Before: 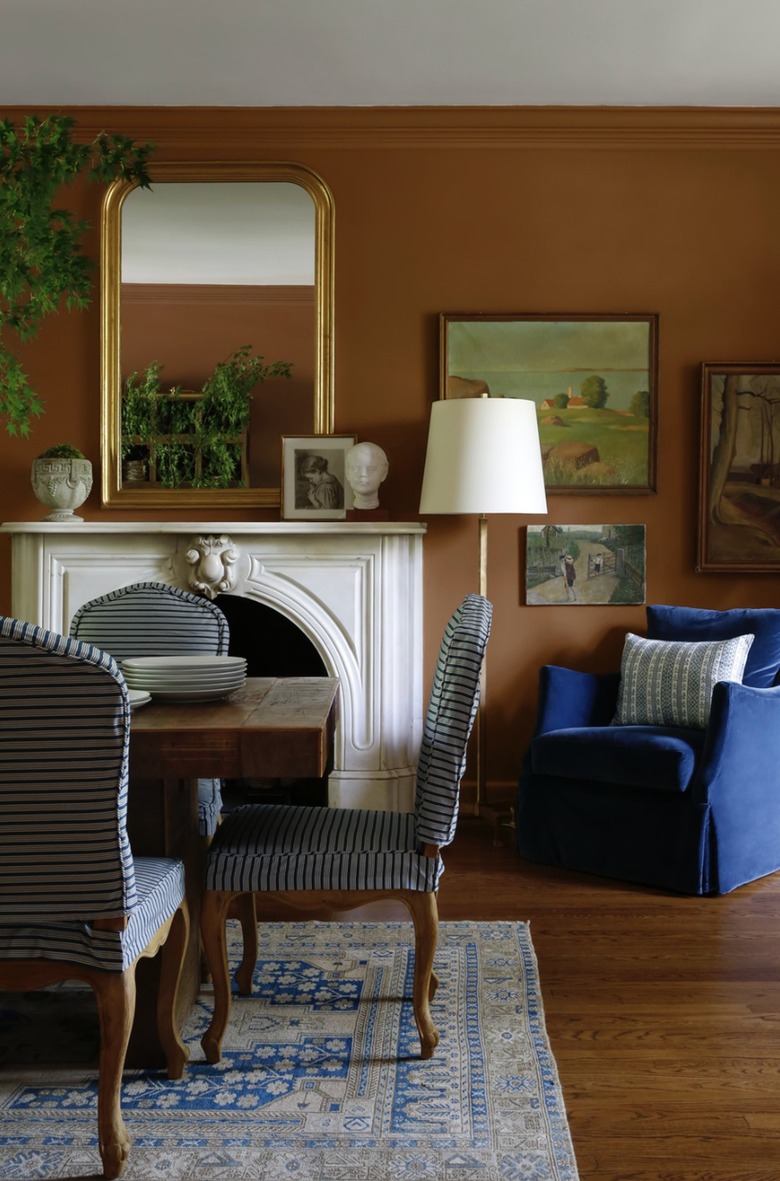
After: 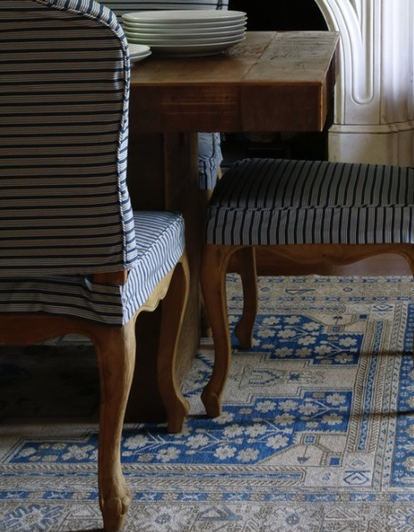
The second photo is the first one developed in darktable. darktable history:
crop and rotate: top 54.807%, right 46.835%, bottom 0.14%
shadows and highlights: shadows 0.832, highlights 40.03
